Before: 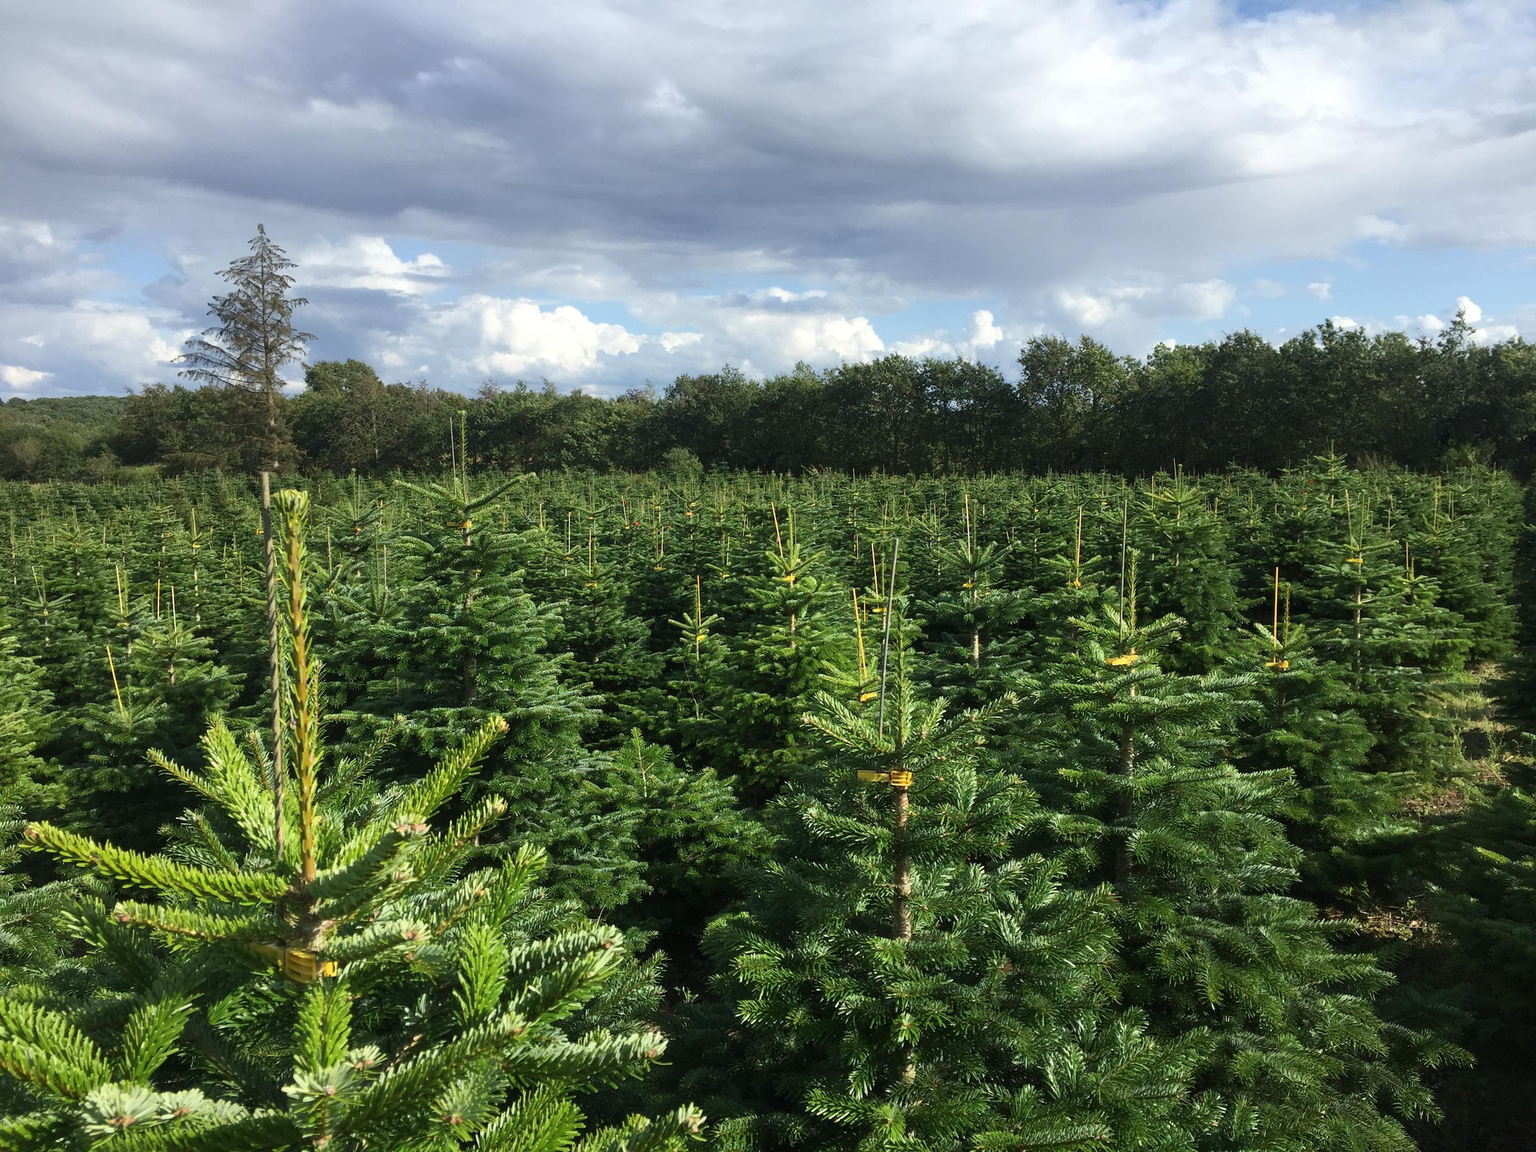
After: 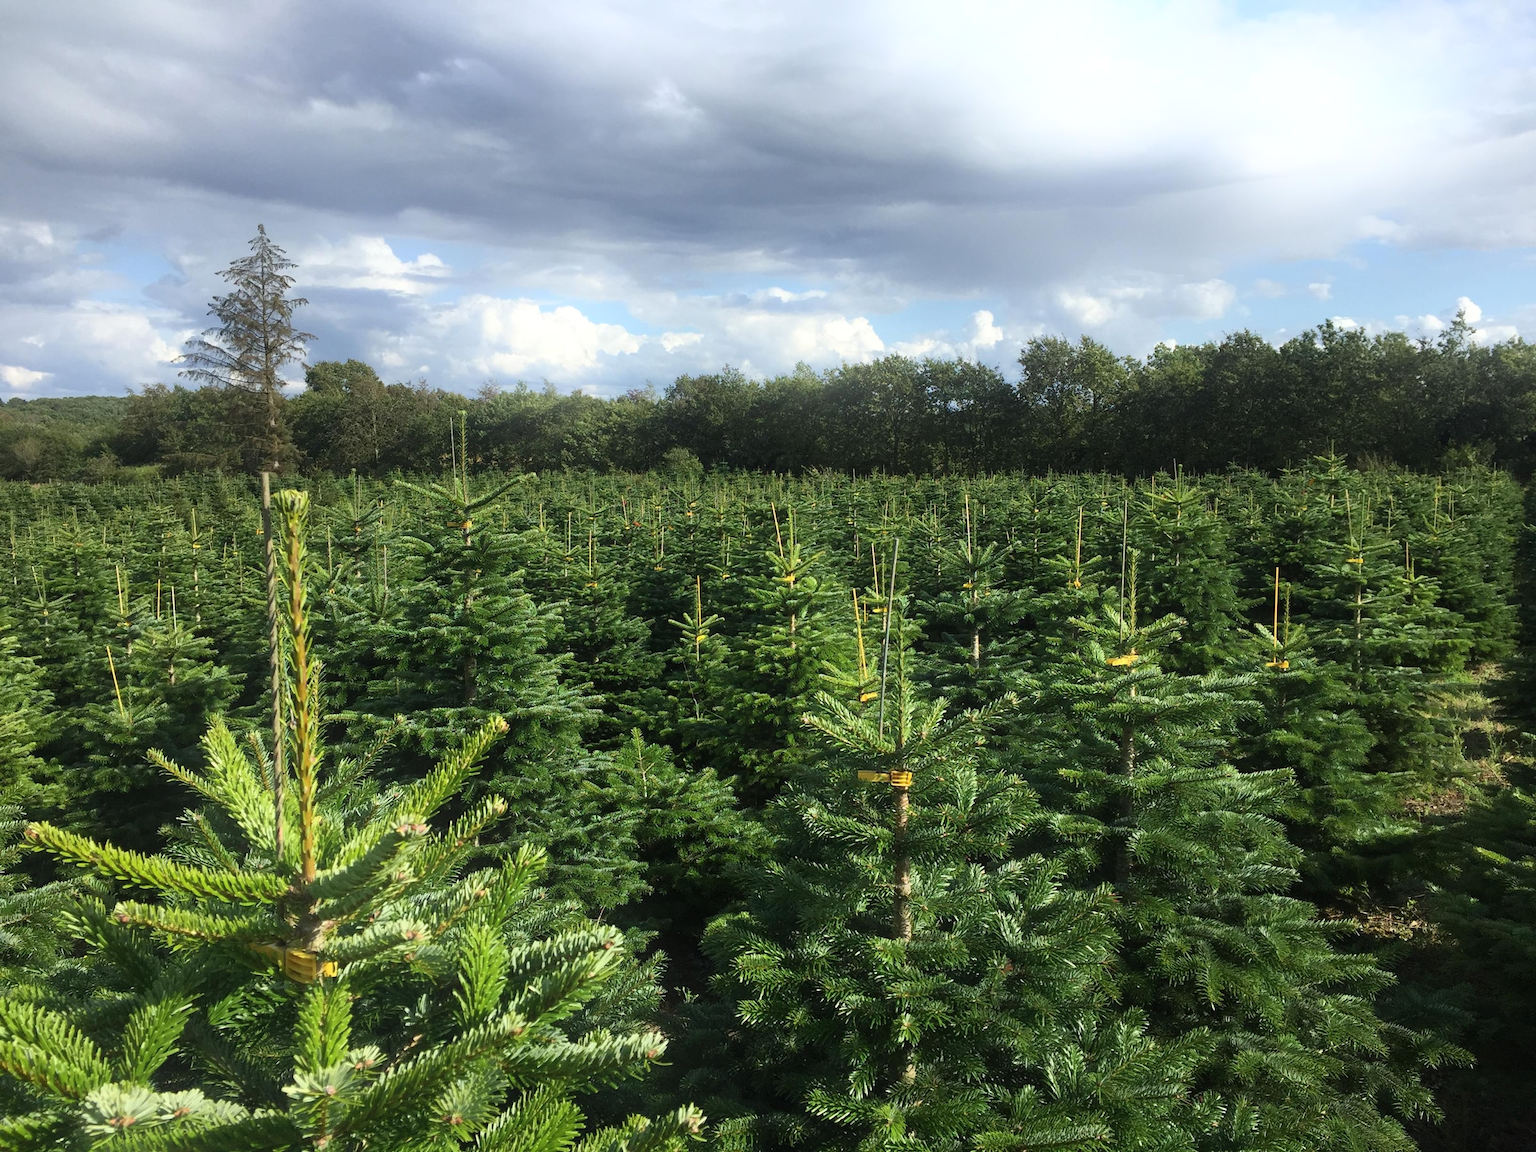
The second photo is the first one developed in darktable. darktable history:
bloom: size 16%, threshold 98%, strength 20%
color balance: contrast fulcrum 17.78%
